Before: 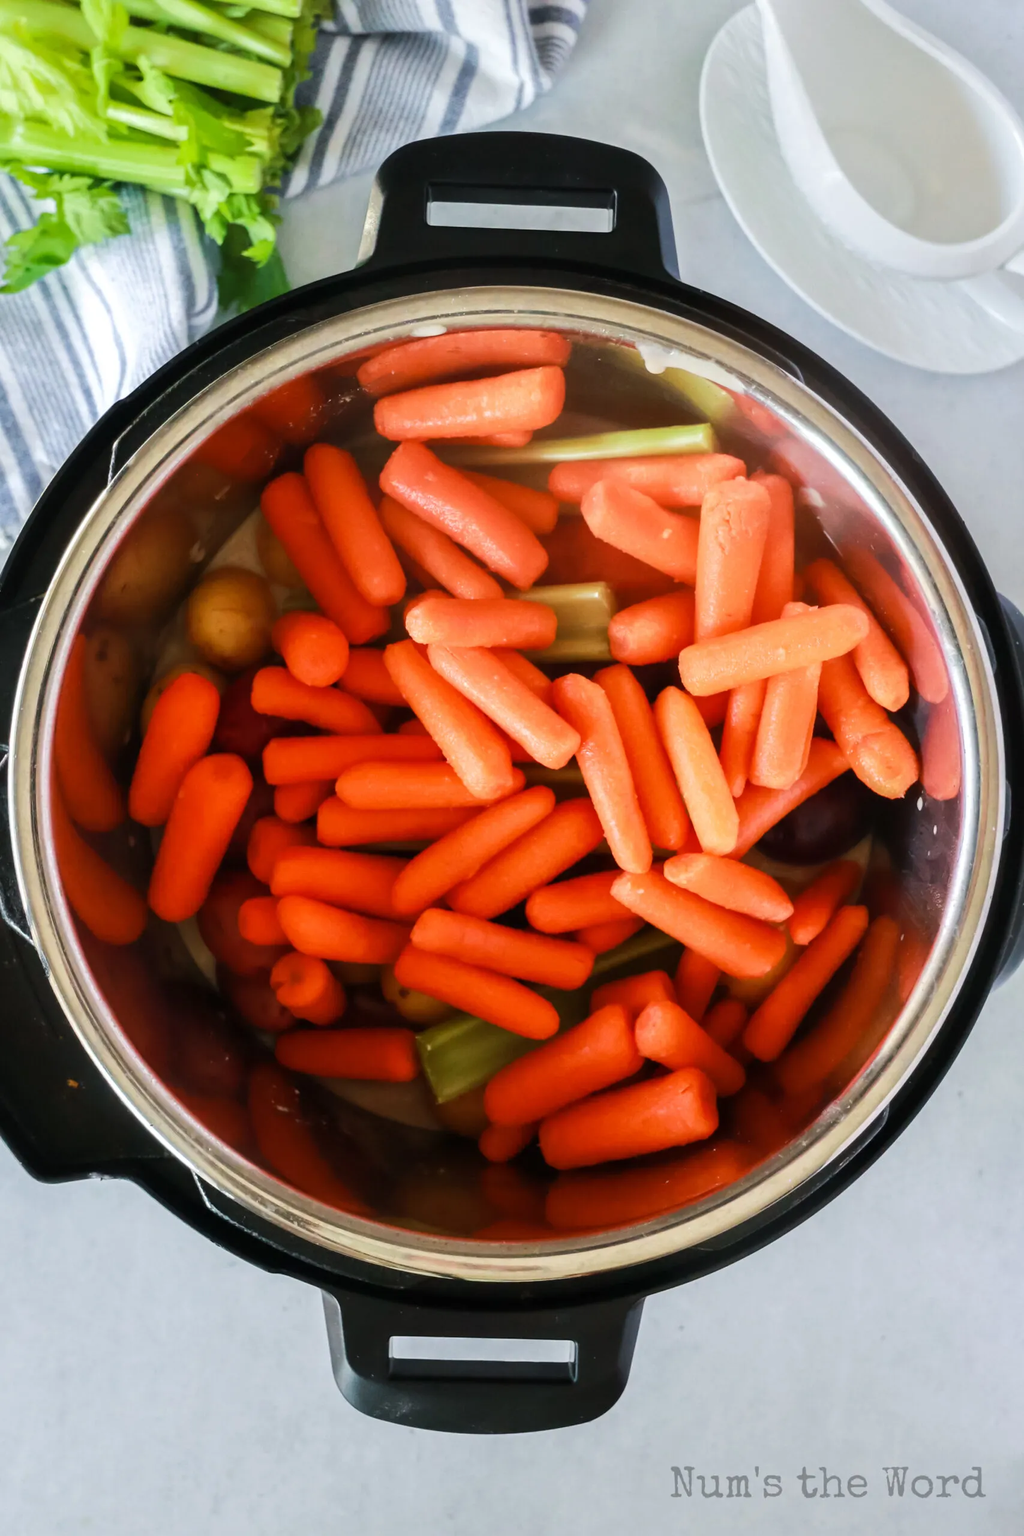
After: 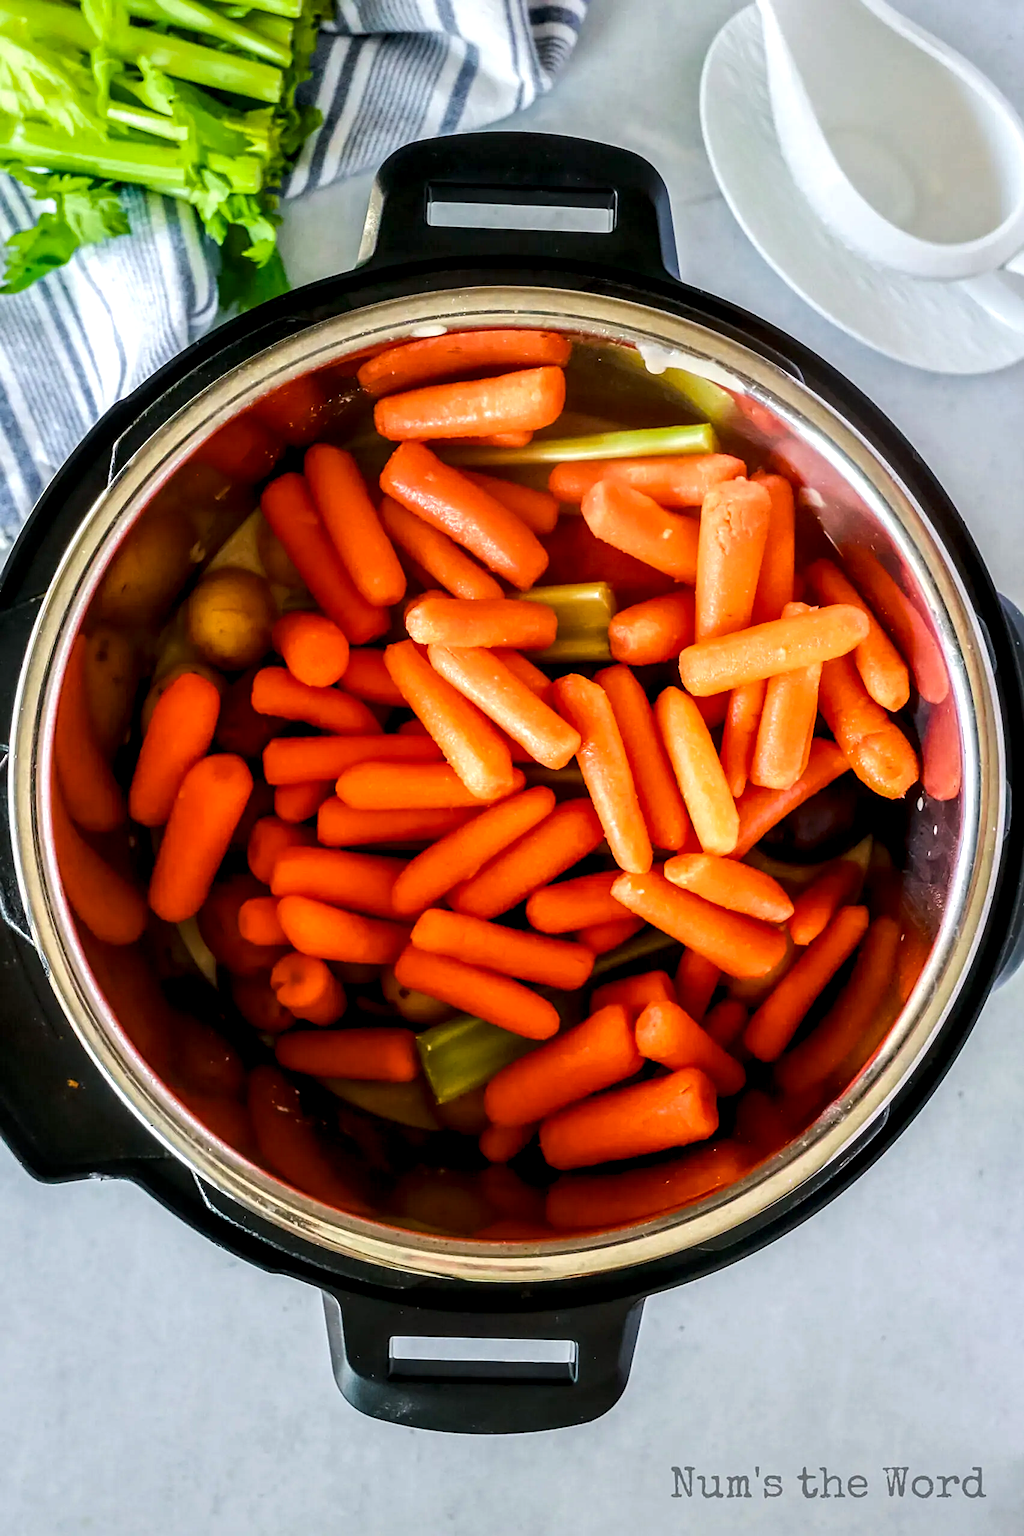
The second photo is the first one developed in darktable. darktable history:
sharpen: on, module defaults
local contrast: highlights 60%, shadows 60%, detail 160%
color balance rgb: perceptual saturation grading › global saturation 30%, global vibrance 10%
